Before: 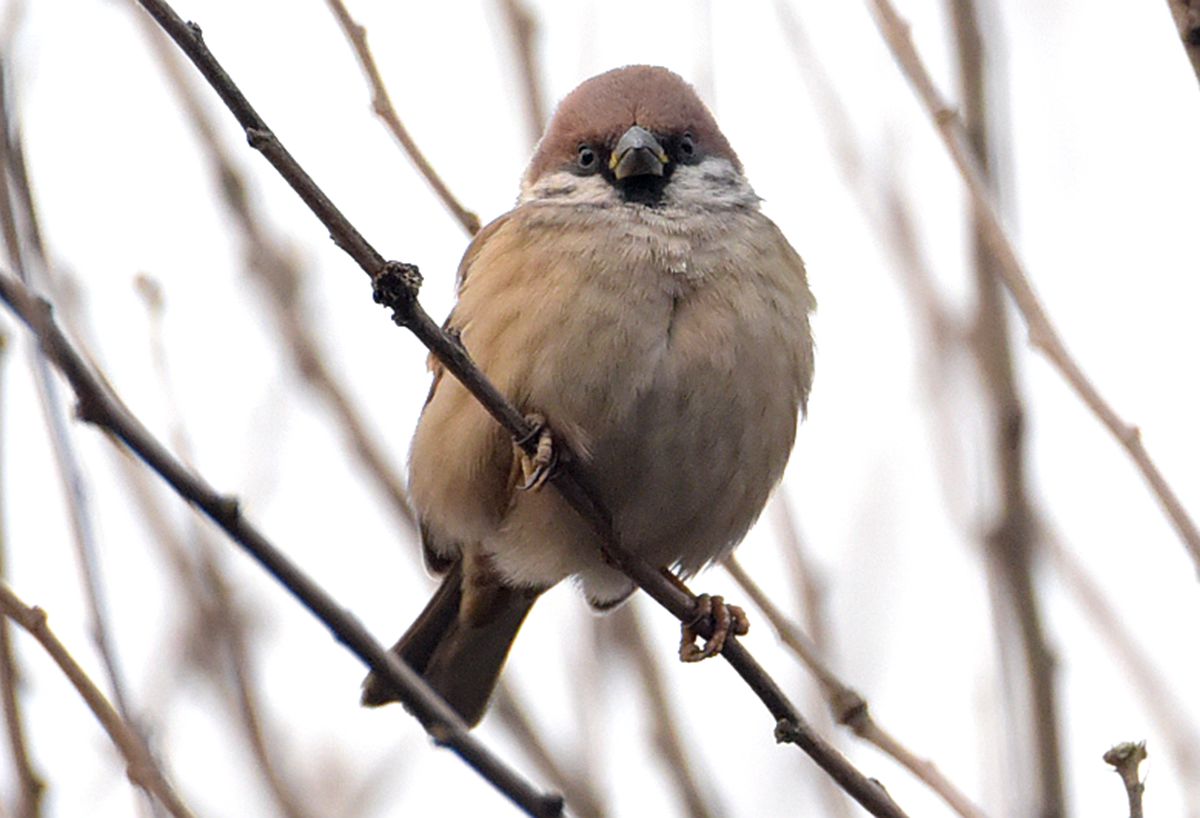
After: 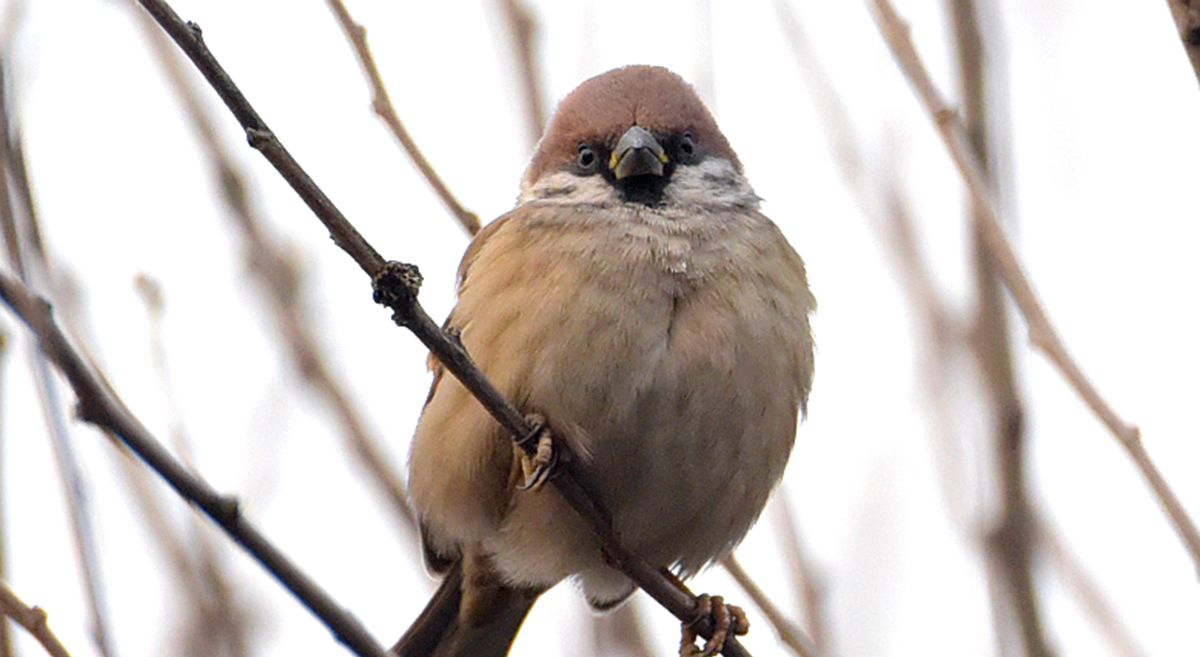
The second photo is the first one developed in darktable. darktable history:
crop: bottom 19.601%
contrast brightness saturation: saturation 0.13
